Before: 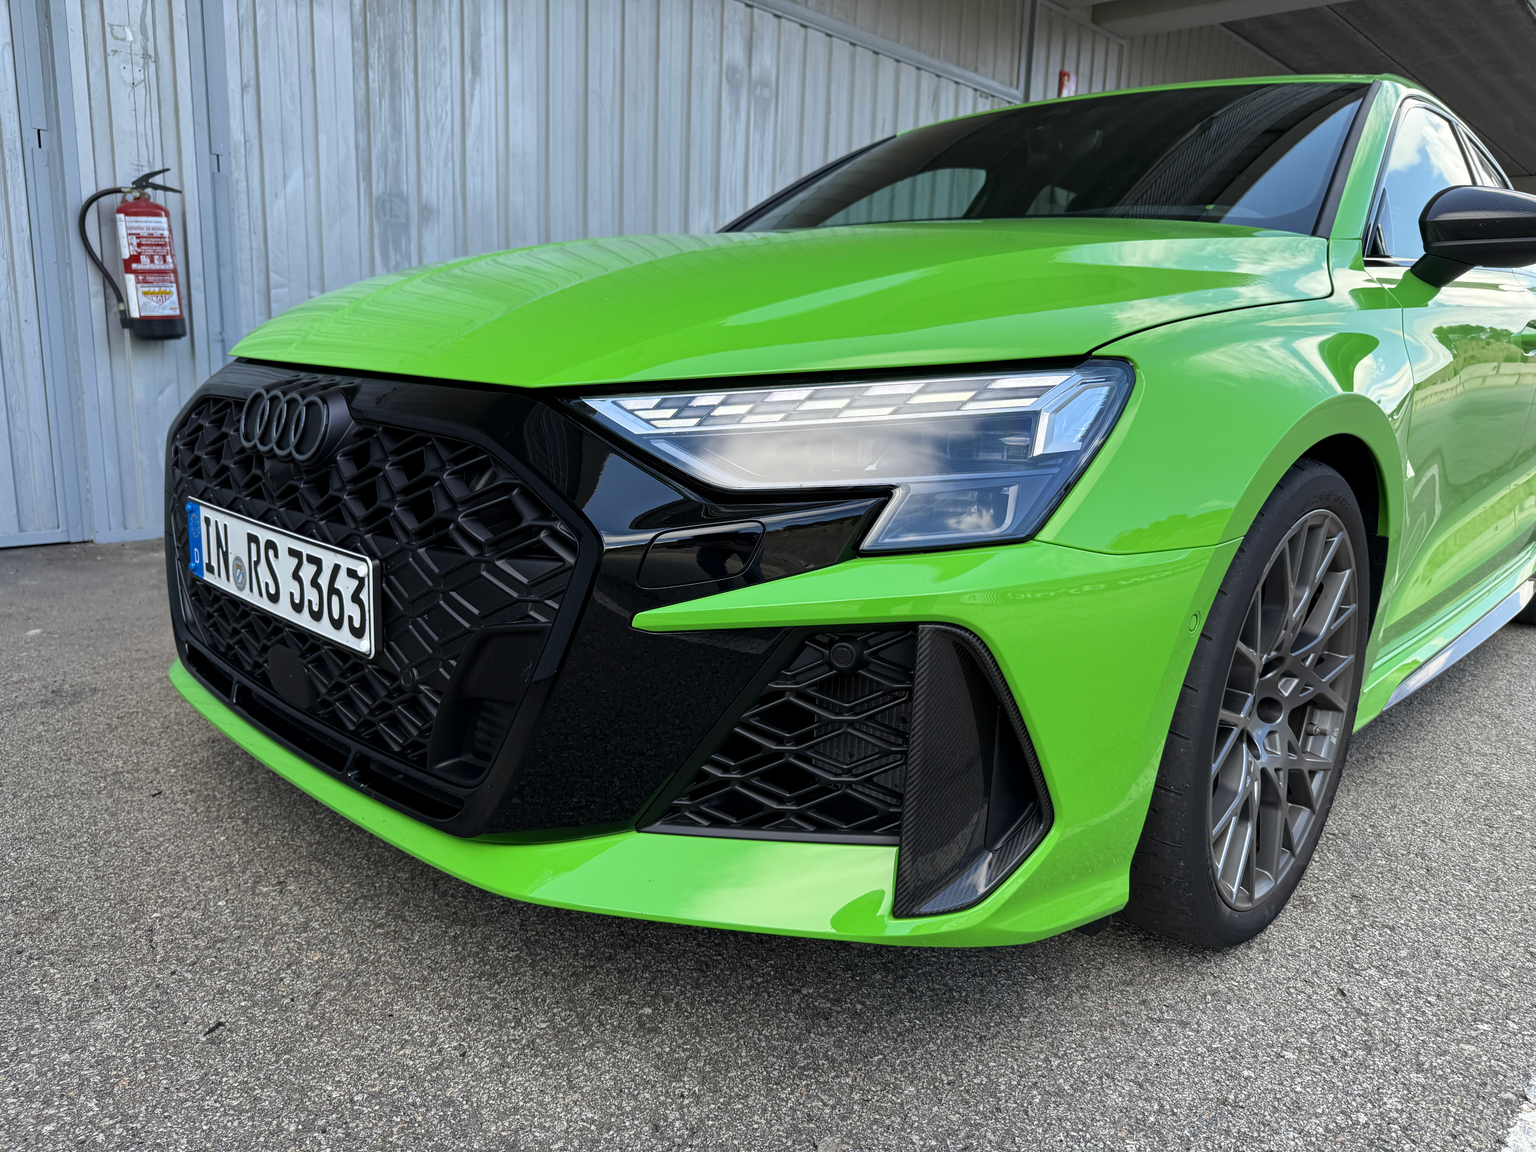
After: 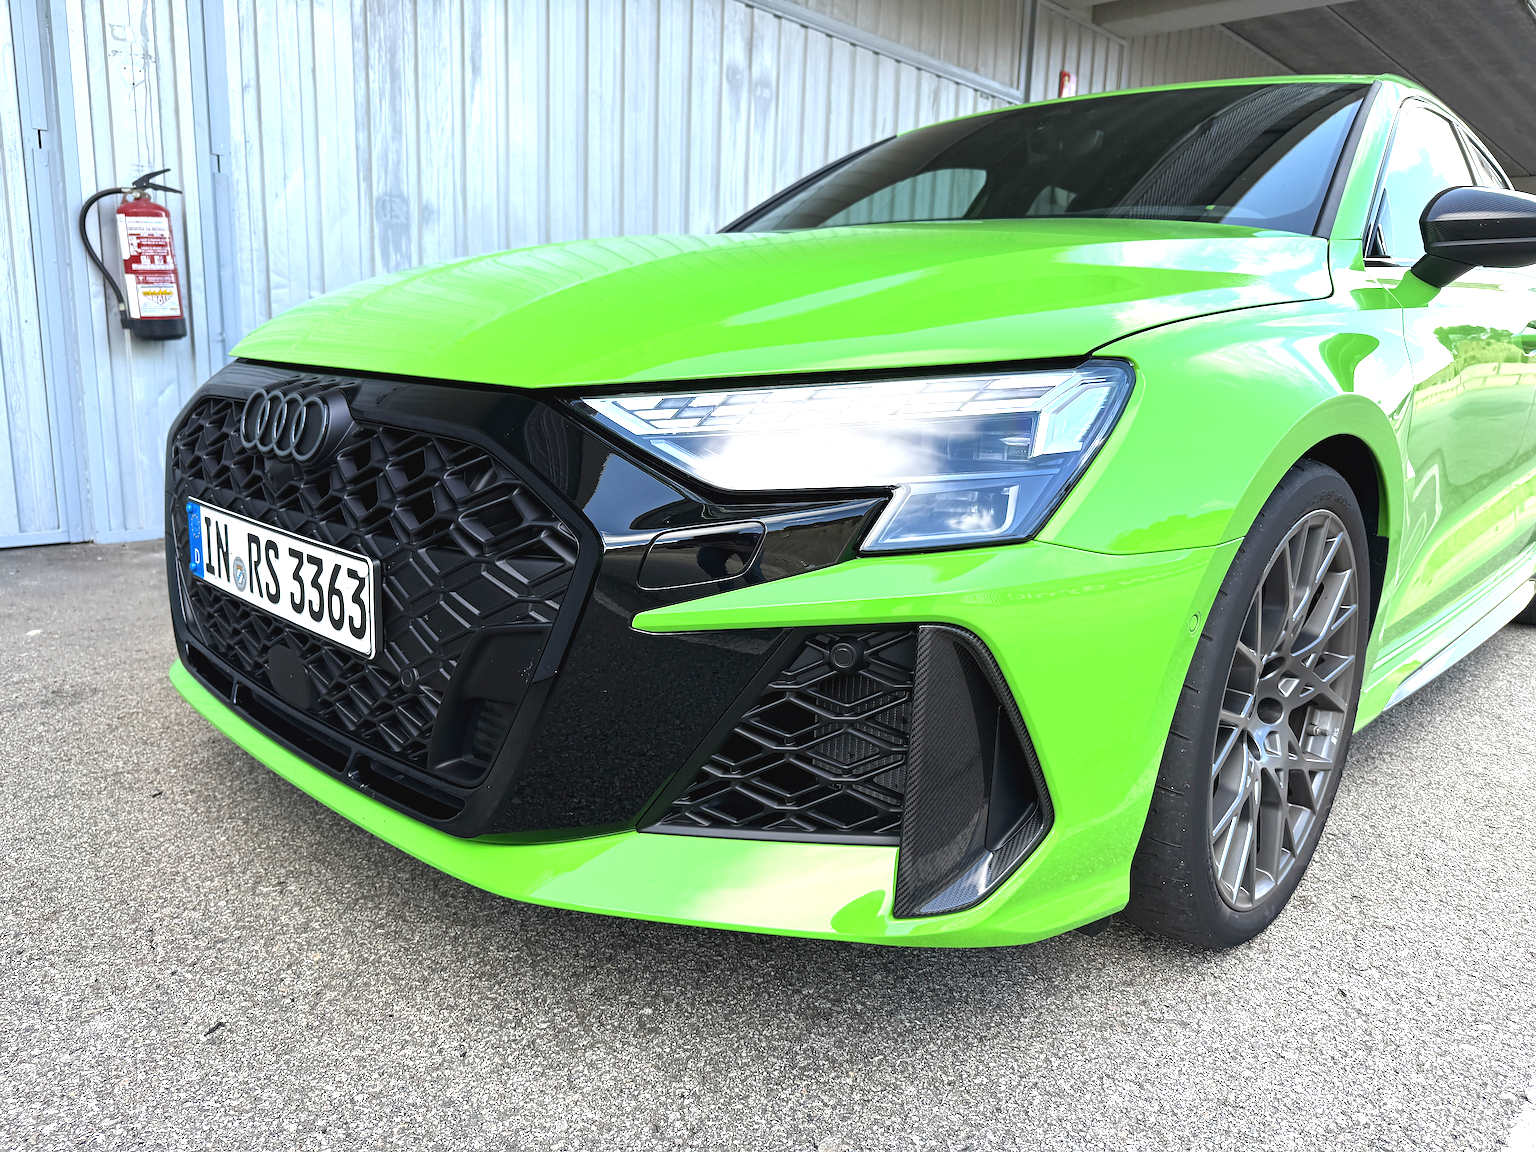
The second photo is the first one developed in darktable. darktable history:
sharpen: radius 1.35, amount 1.235, threshold 0.705
exposure: black level correction -0.002, exposure 1.112 EV, compensate highlight preservation false
